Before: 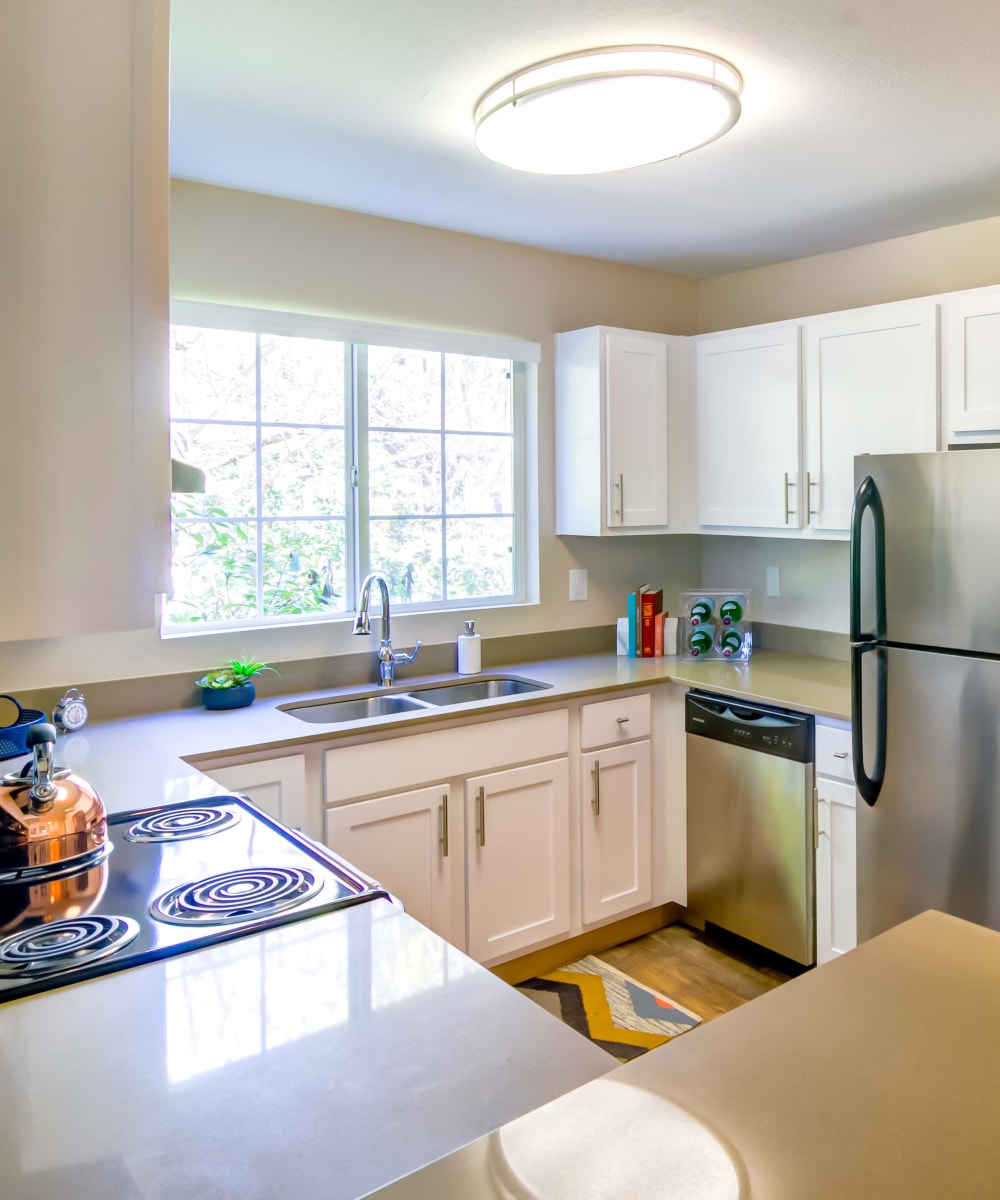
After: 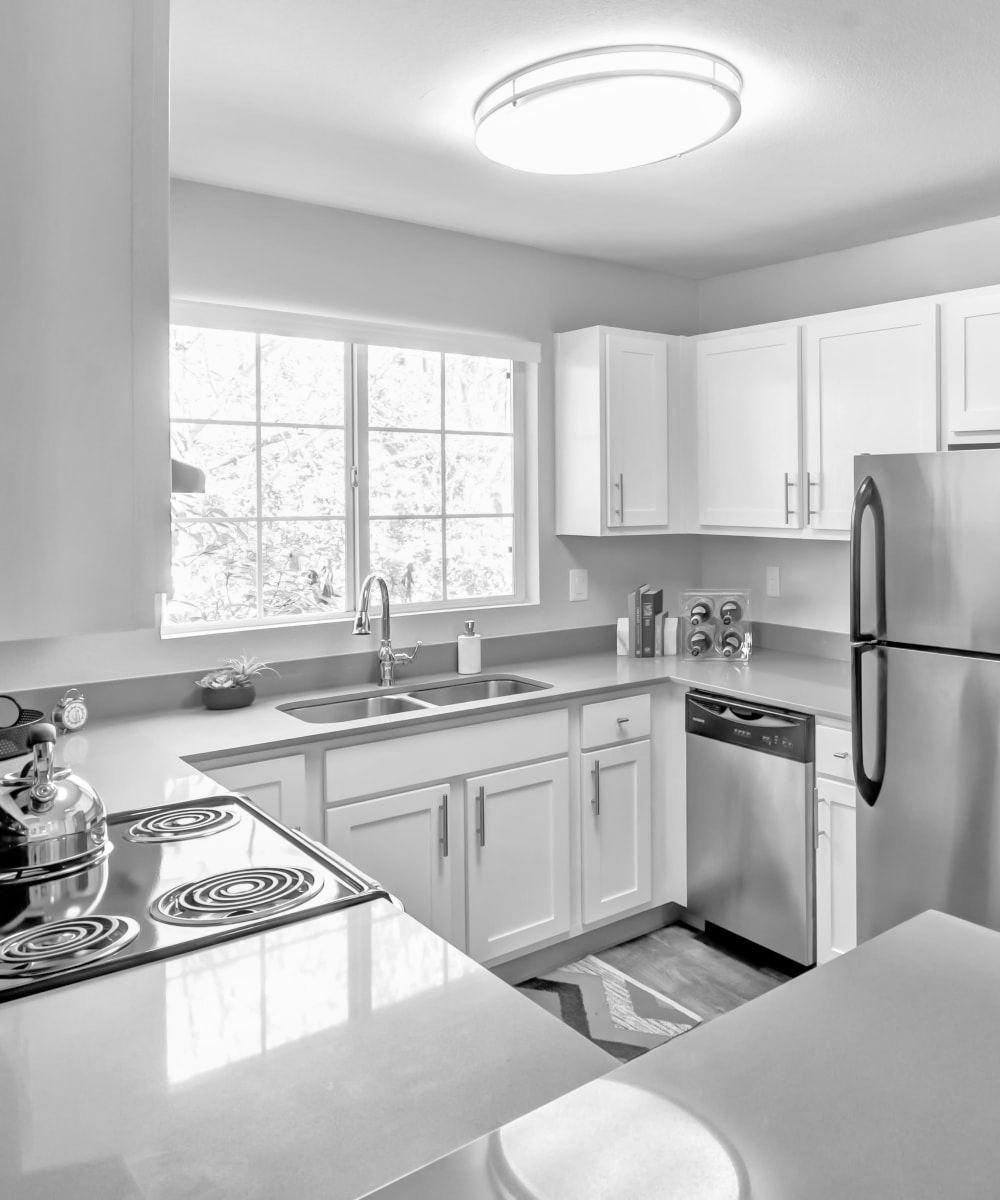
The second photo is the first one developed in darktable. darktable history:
tone equalizer: -7 EV 0.15 EV, -6 EV 0.6 EV, -5 EV 1.15 EV, -4 EV 1.33 EV, -3 EV 1.15 EV, -2 EV 0.6 EV, -1 EV 0.15 EV, mask exposure compensation -0.5 EV
monochrome: a -6.99, b 35.61, size 1.4
